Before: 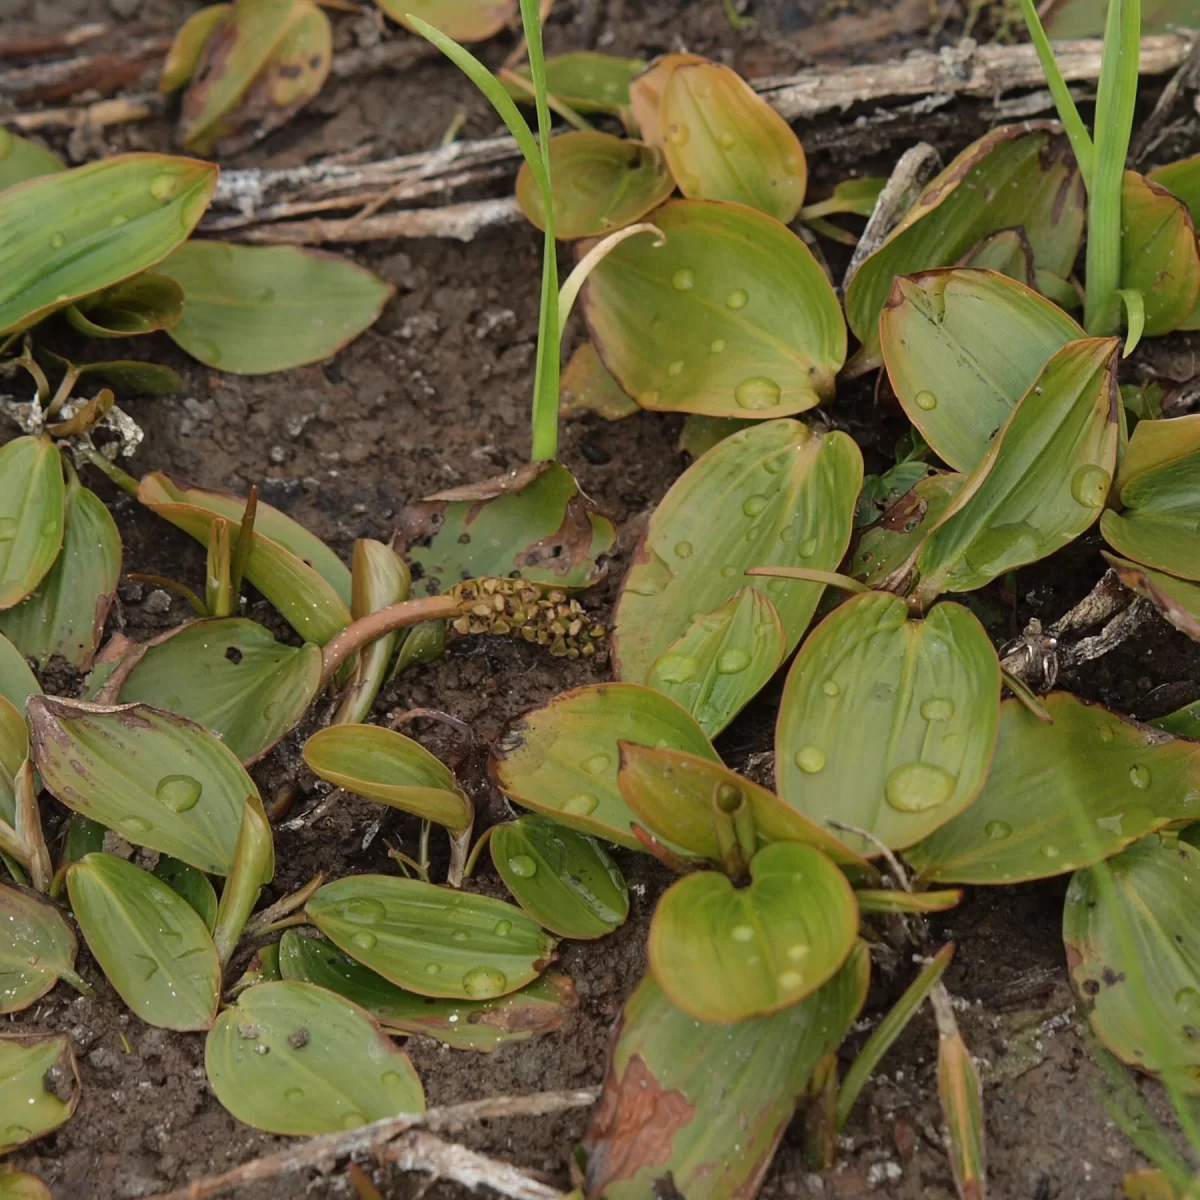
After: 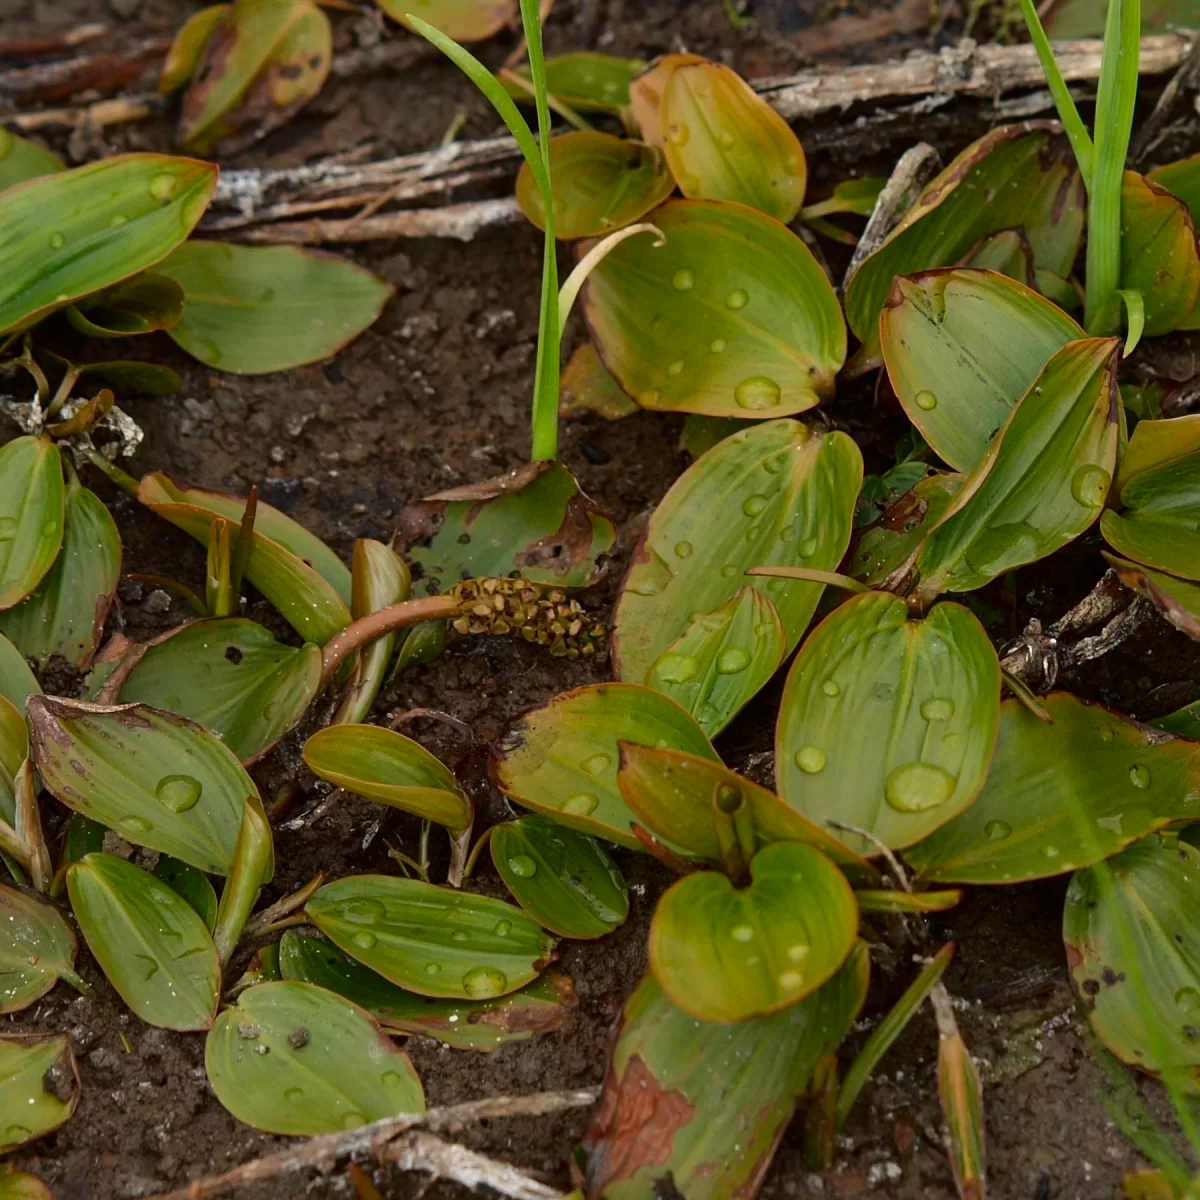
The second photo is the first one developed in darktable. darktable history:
contrast brightness saturation: contrast 0.12, brightness -0.12, saturation 0.2
color zones: curves: ch1 [(0, 0.513) (0.143, 0.524) (0.286, 0.511) (0.429, 0.506) (0.571, 0.503) (0.714, 0.503) (0.857, 0.508) (1, 0.513)]
